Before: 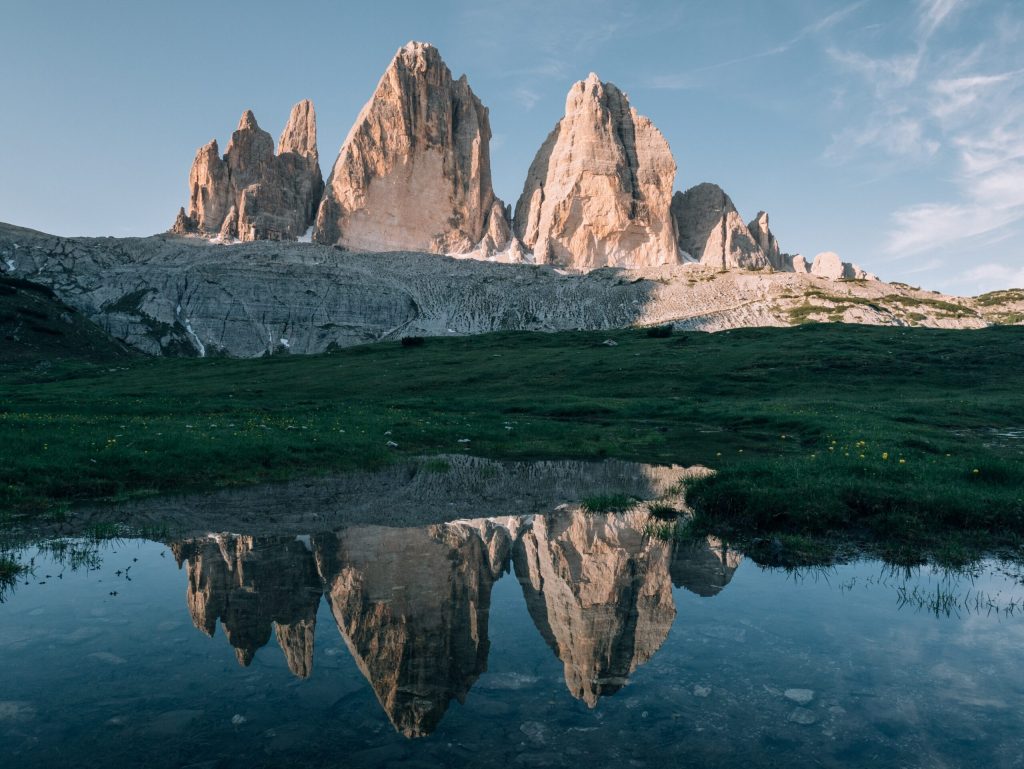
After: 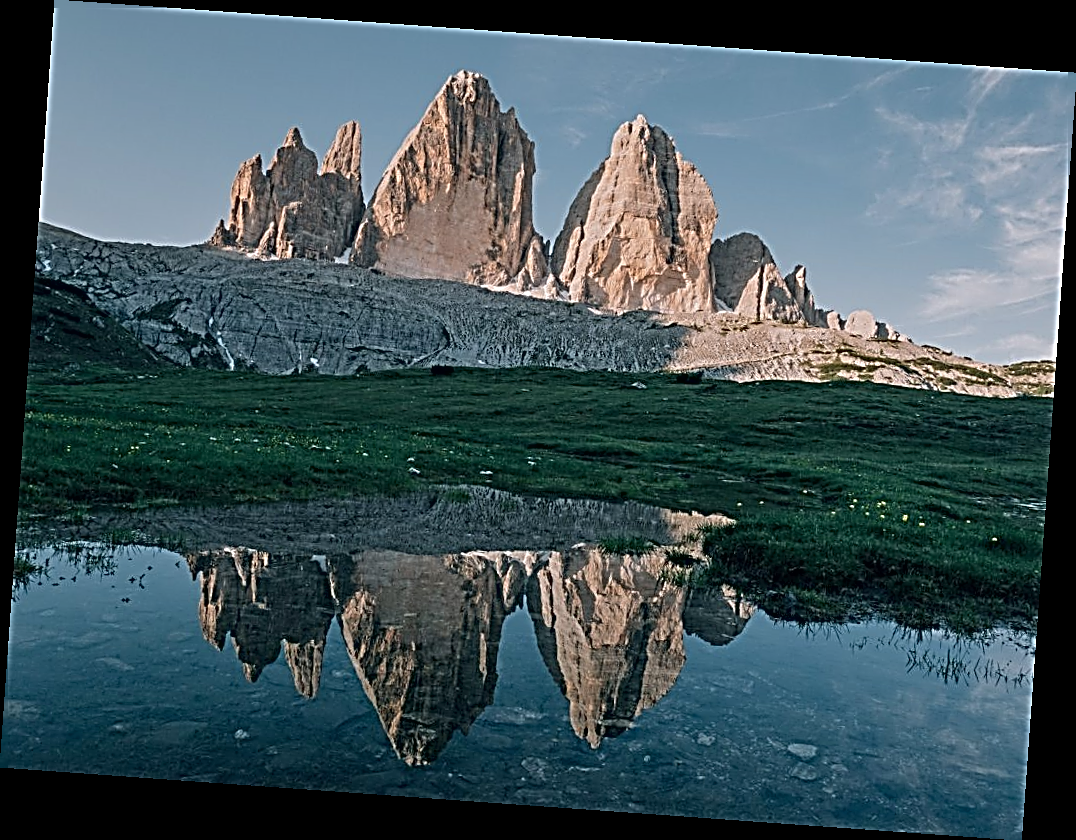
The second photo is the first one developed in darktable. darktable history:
sharpen: radius 3.158, amount 1.731
rotate and perspective: rotation 4.1°, automatic cropping off
local contrast: mode bilateral grid, contrast 15, coarseness 36, detail 105%, midtone range 0.2
tone equalizer: -8 EV 0.25 EV, -7 EV 0.417 EV, -6 EV 0.417 EV, -5 EV 0.25 EV, -3 EV -0.25 EV, -2 EV -0.417 EV, -1 EV -0.417 EV, +0 EV -0.25 EV, edges refinement/feathering 500, mask exposure compensation -1.57 EV, preserve details guided filter
